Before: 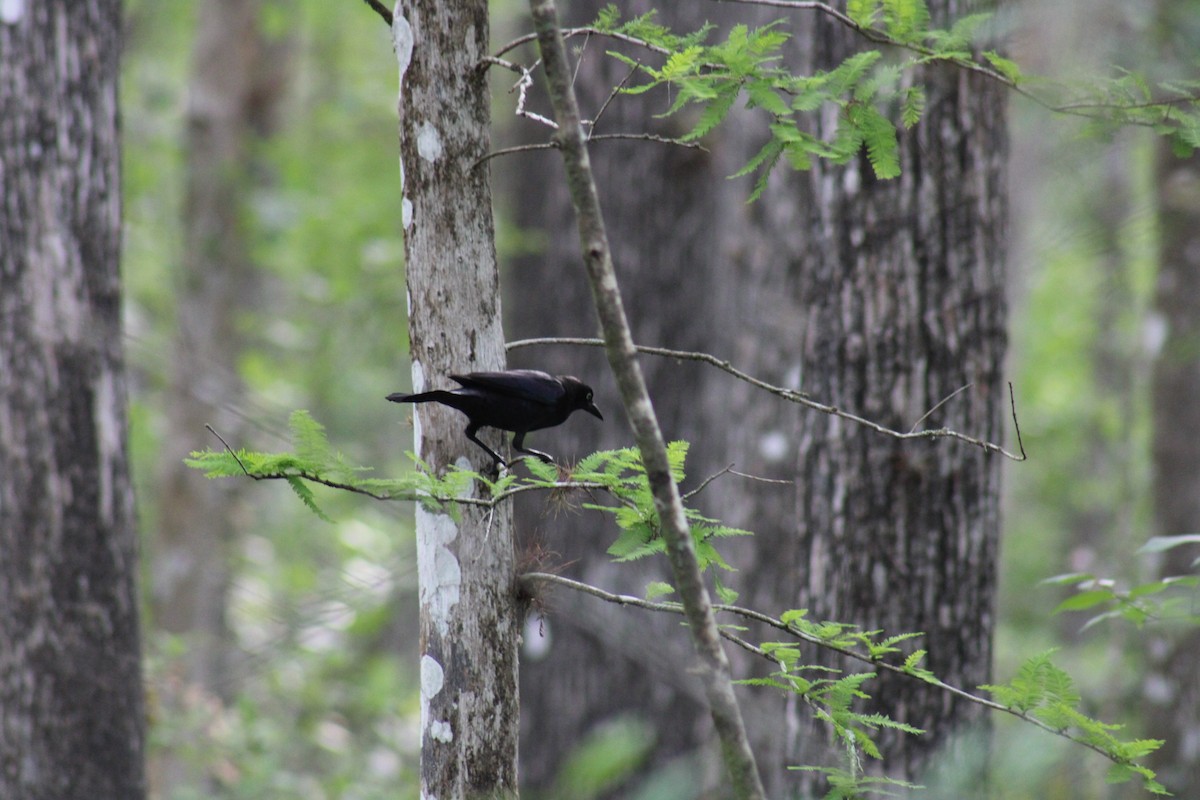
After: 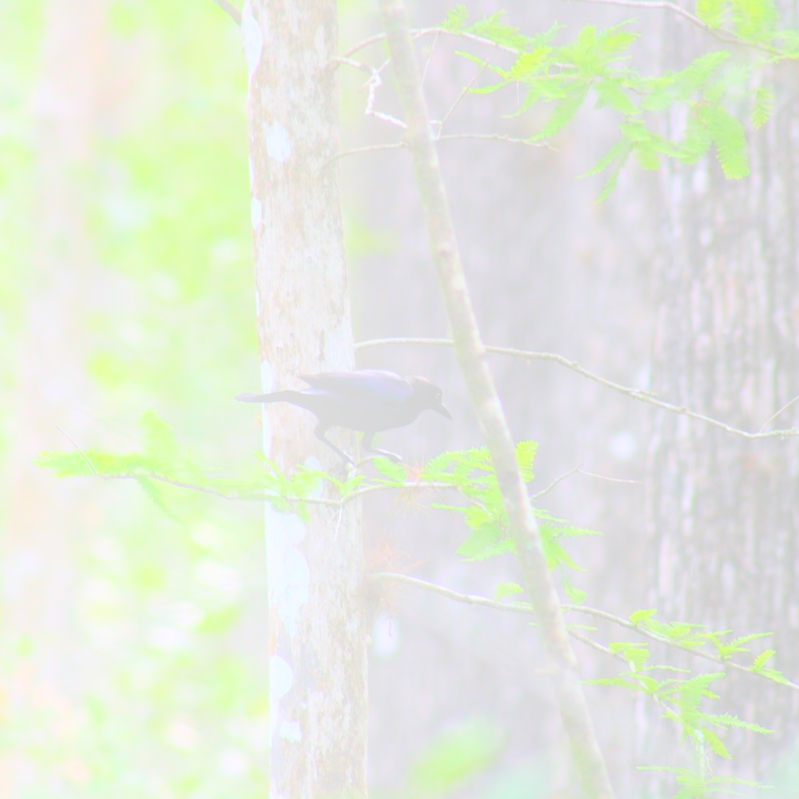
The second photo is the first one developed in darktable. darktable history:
shadows and highlights: radius 331.84, shadows 53.55, highlights -100, compress 94.63%, highlights color adjustment 73.23%, soften with gaussian
color contrast: green-magenta contrast 0.96
crop and rotate: left 12.648%, right 20.685%
bloom: size 85%, threshold 5%, strength 85%
